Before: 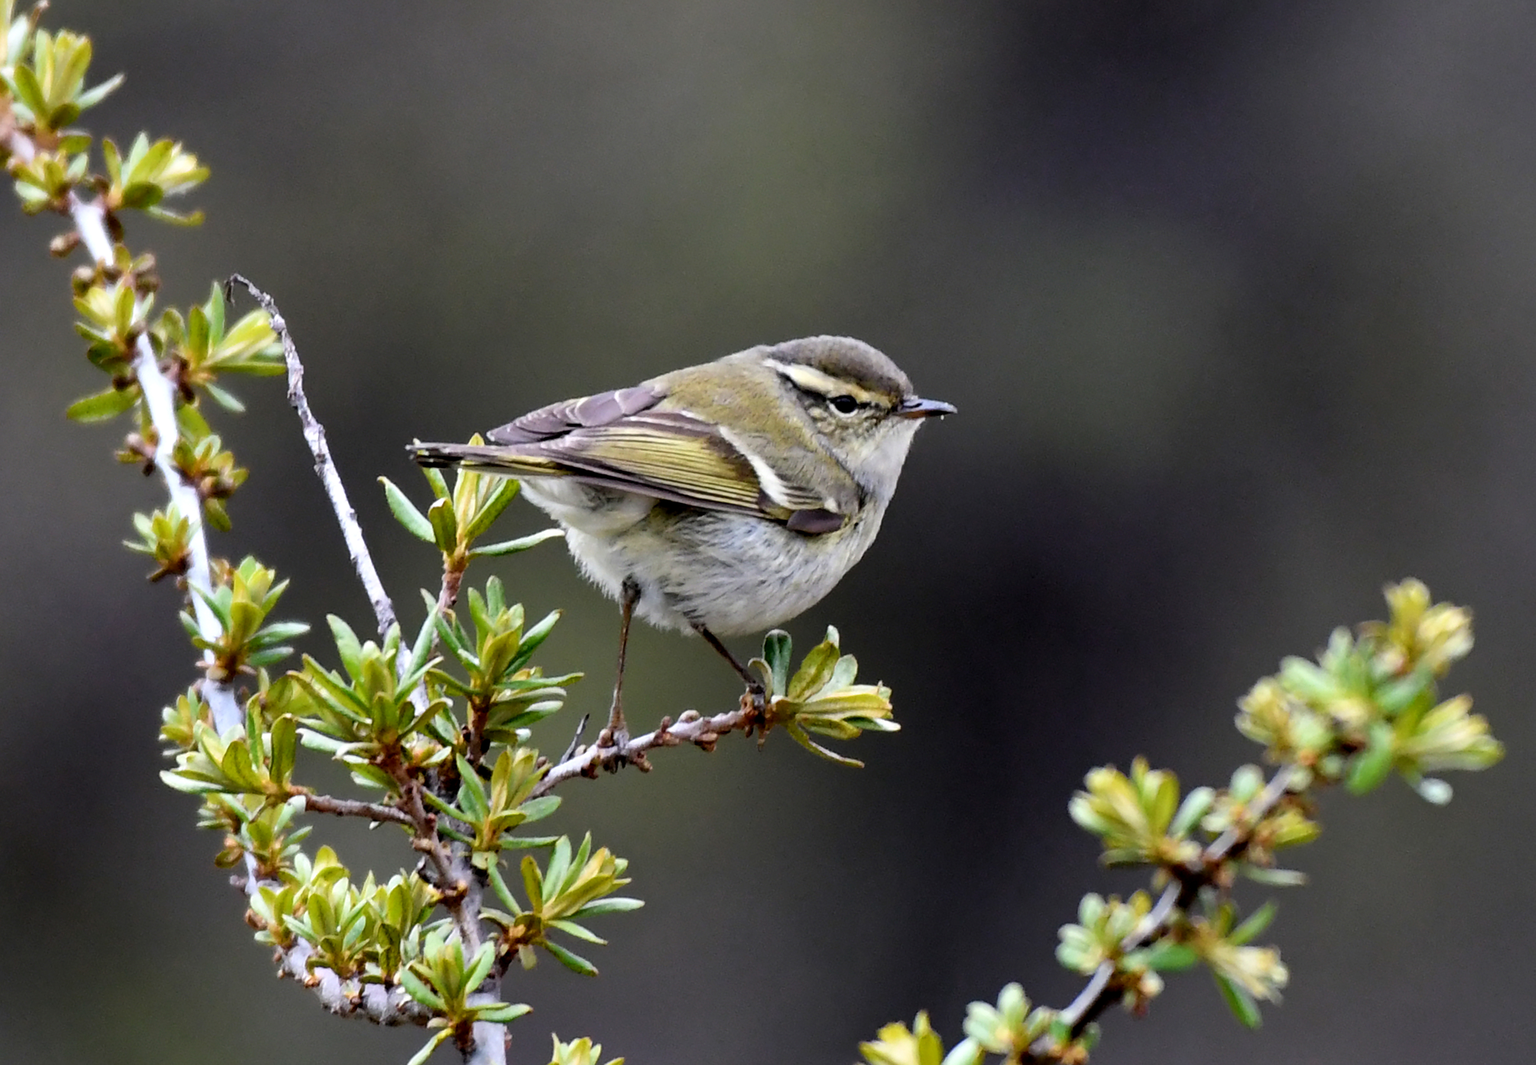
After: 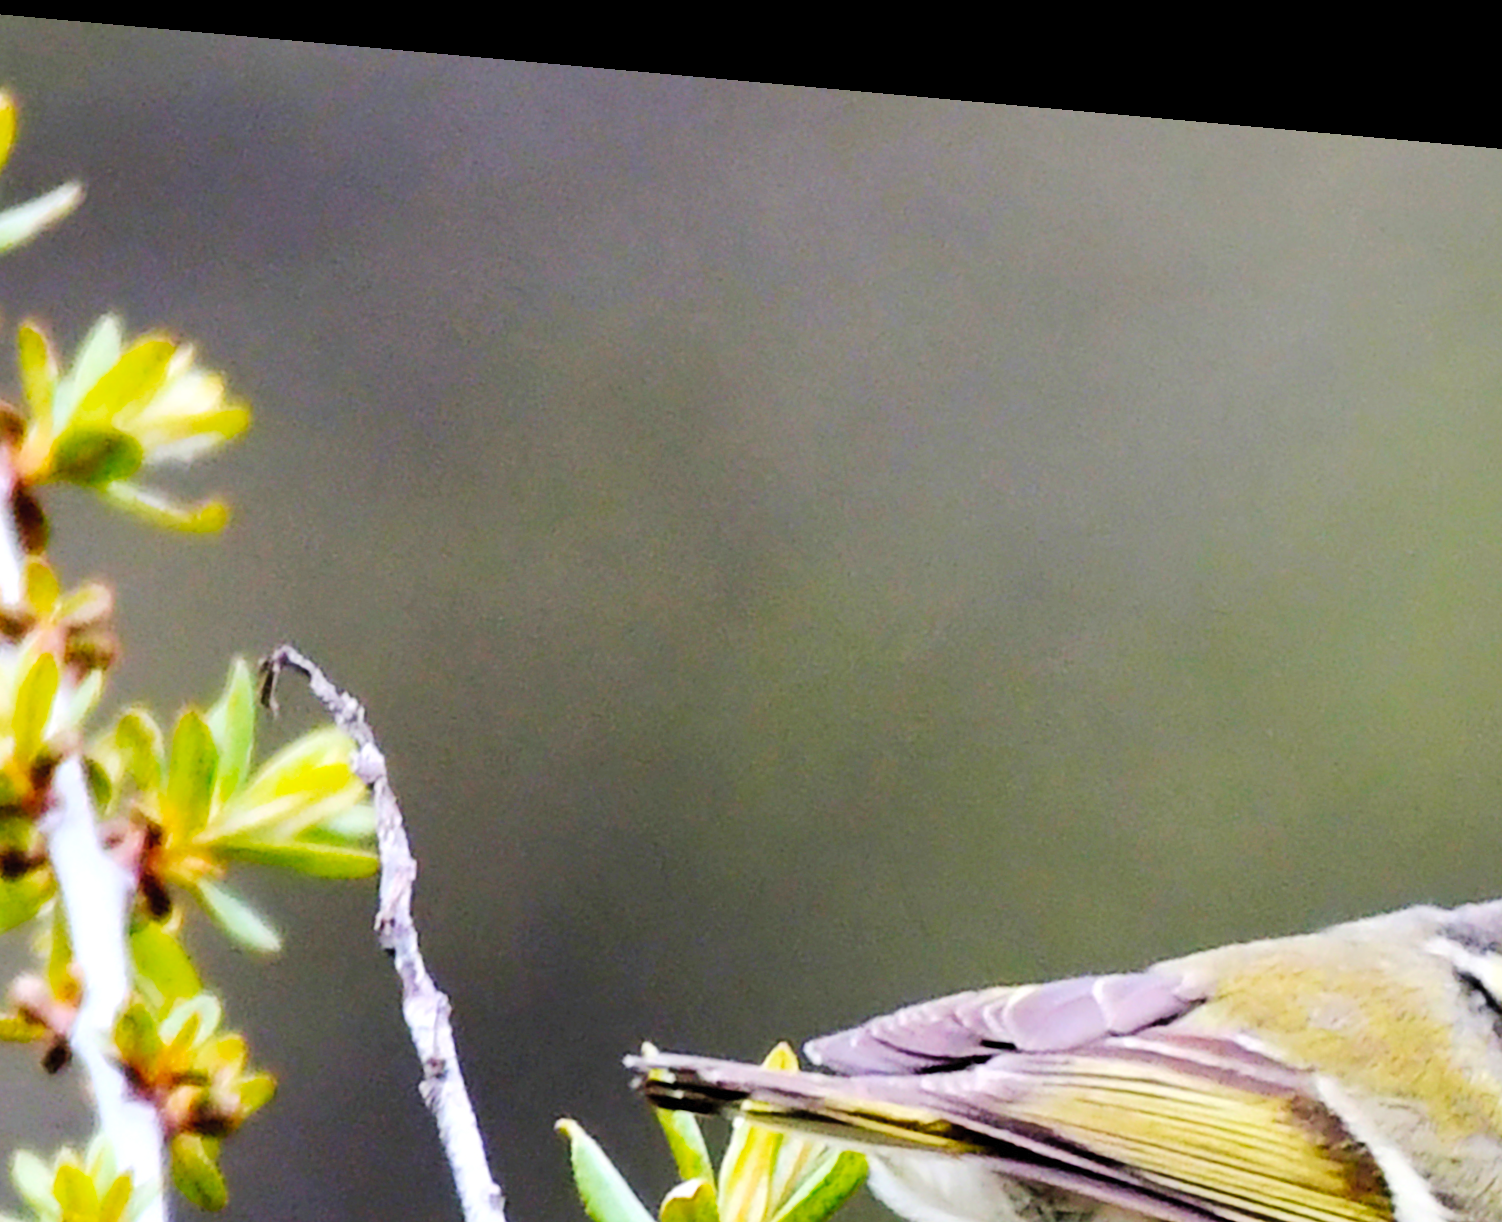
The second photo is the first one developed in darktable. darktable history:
velvia: on, module defaults
contrast brightness saturation: contrast 0.07, brightness 0.18, saturation 0.4
rotate and perspective: rotation 5.12°, automatic cropping off
tone equalizer: -7 EV 0.13 EV, smoothing diameter 25%, edges refinement/feathering 10, preserve details guided filter
crop and rotate: left 10.817%, top 0.062%, right 47.194%, bottom 53.626%
exposure: compensate highlight preservation false
tone curve: curves: ch0 [(0, 0) (0.003, 0.002) (0.011, 0.009) (0.025, 0.019) (0.044, 0.031) (0.069, 0.04) (0.1, 0.059) (0.136, 0.092) (0.177, 0.134) (0.224, 0.192) (0.277, 0.262) (0.335, 0.348) (0.399, 0.446) (0.468, 0.554) (0.543, 0.646) (0.623, 0.731) (0.709, 0.807) (0.801, 0.867) (0.898, 0.931) (1, 1)], preserve colors none
